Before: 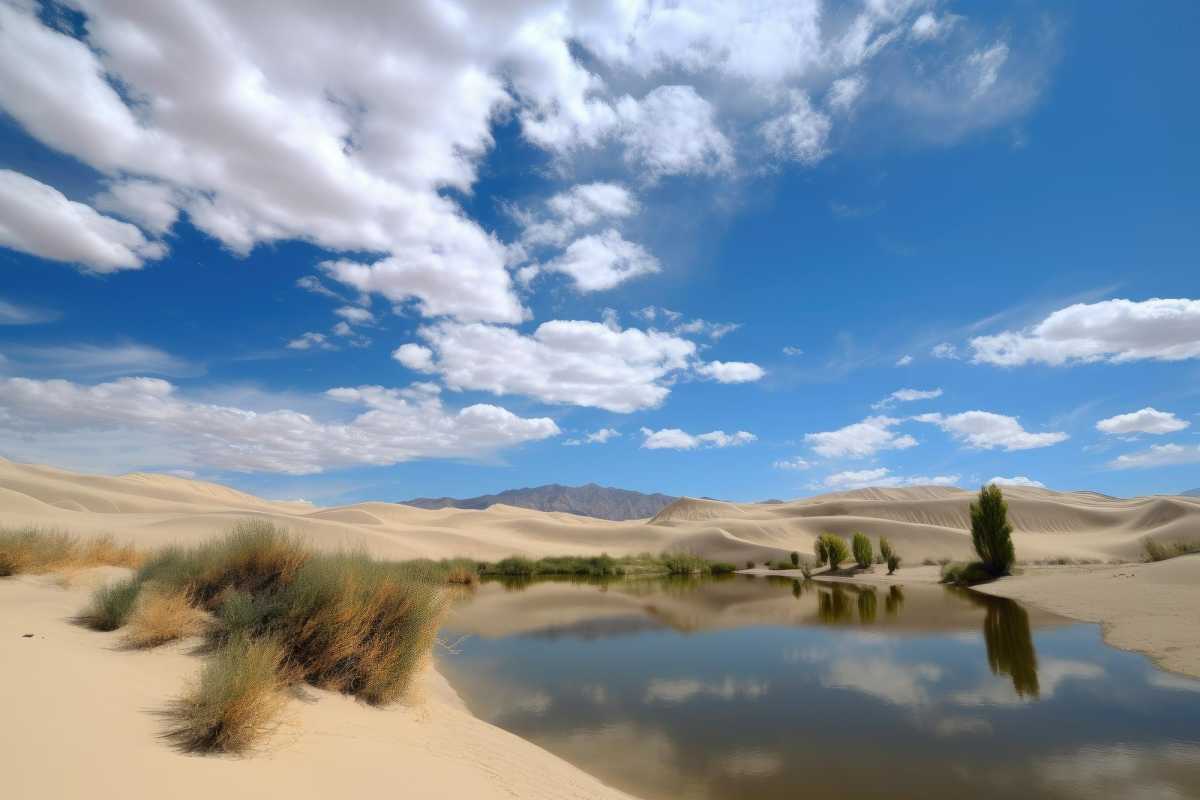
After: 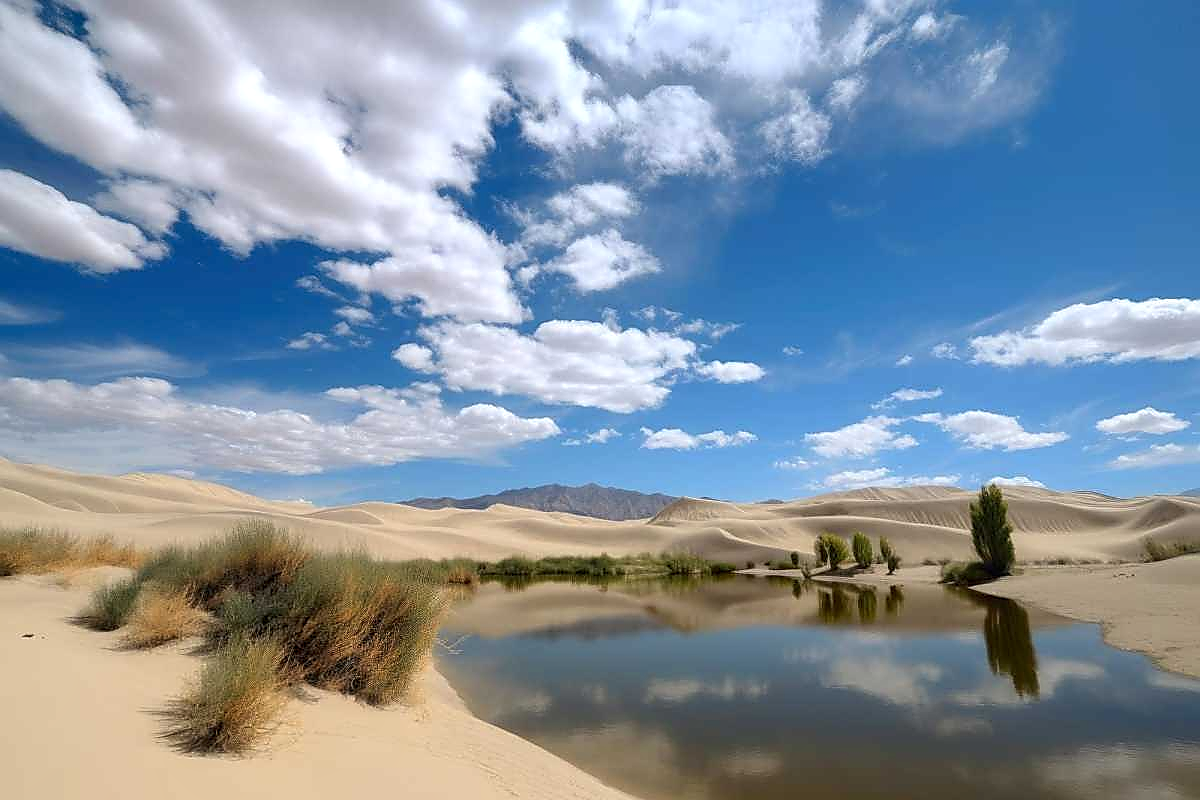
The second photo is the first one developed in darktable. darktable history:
local contrast: on, module defaults
sharpen: radius 1.427, amount 1.265, threshold 0.806
